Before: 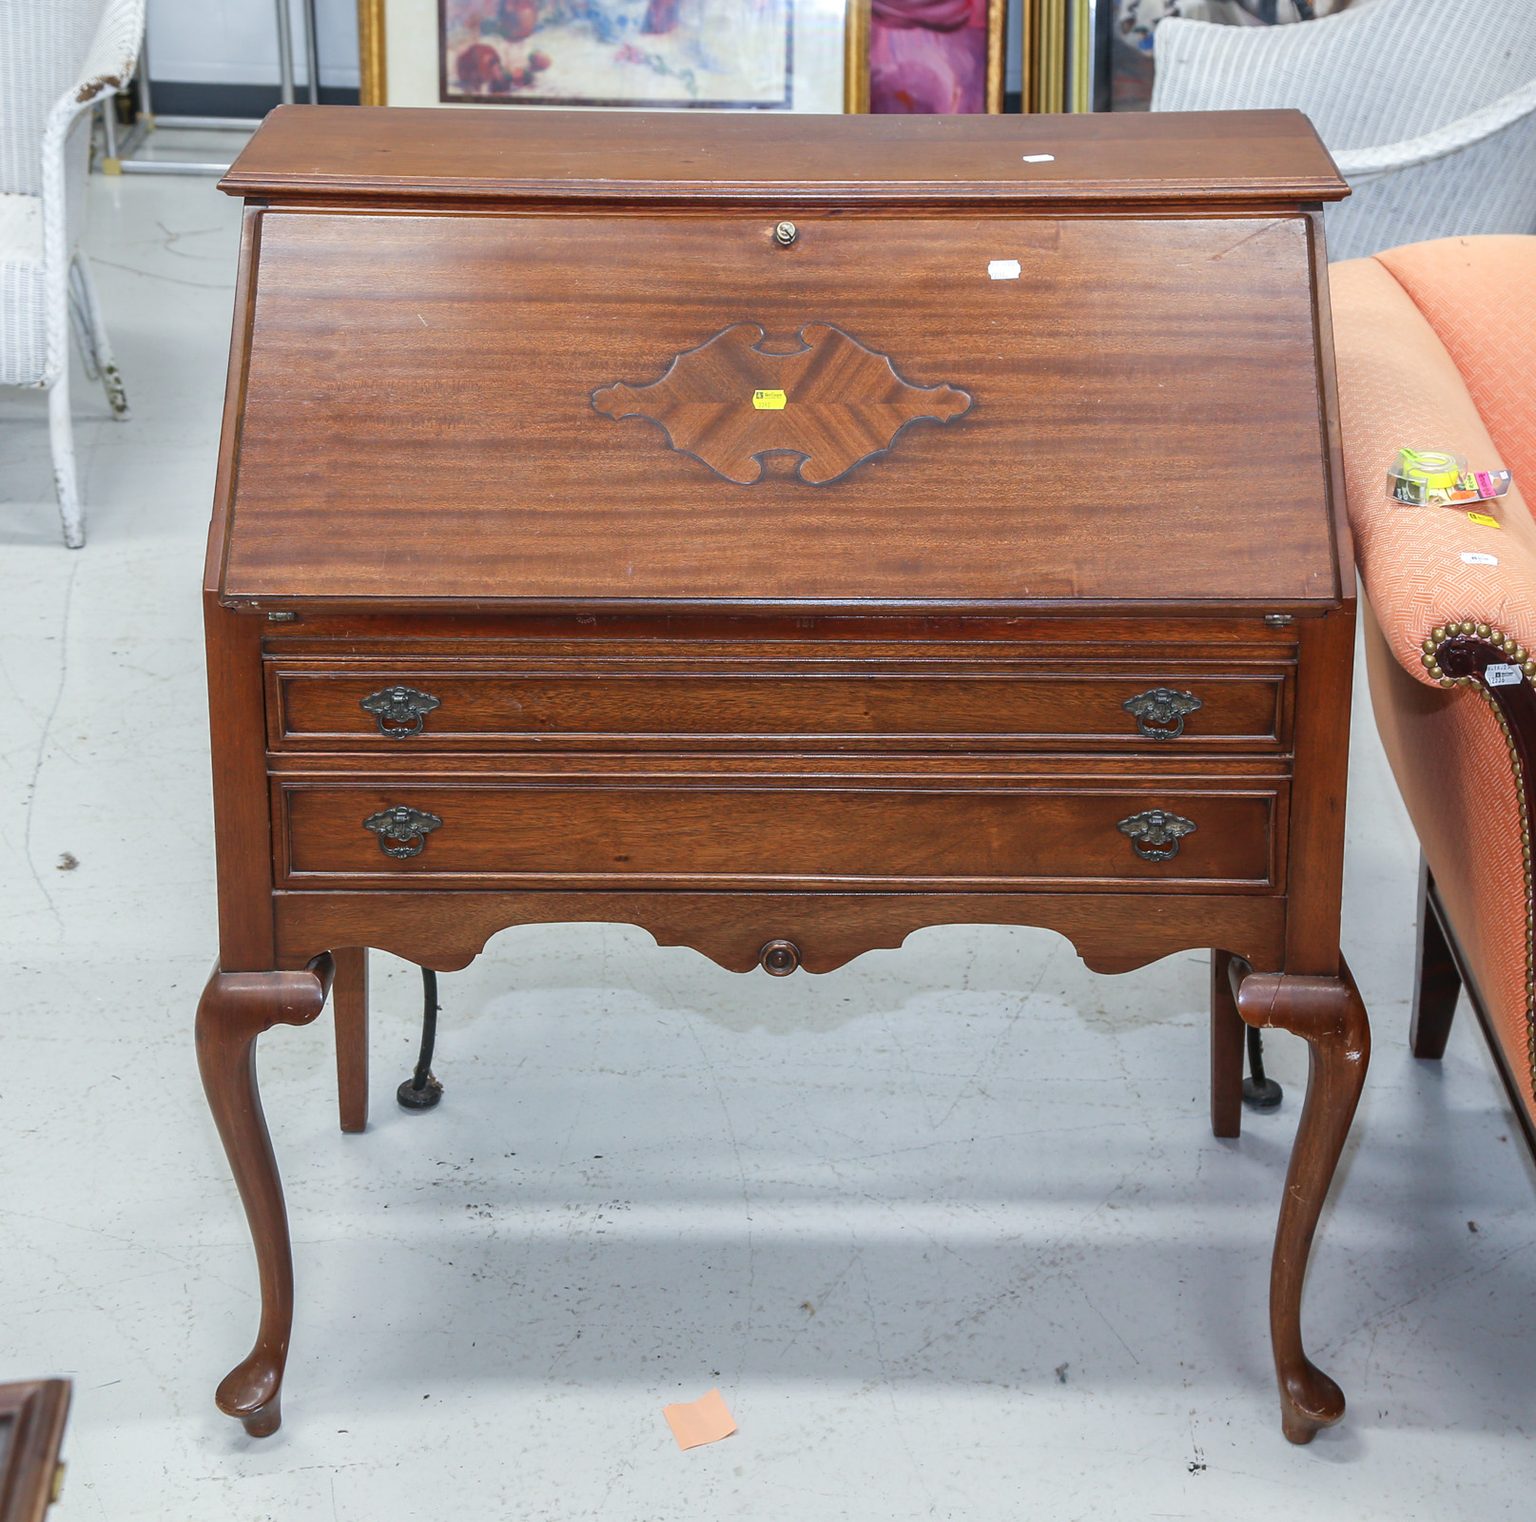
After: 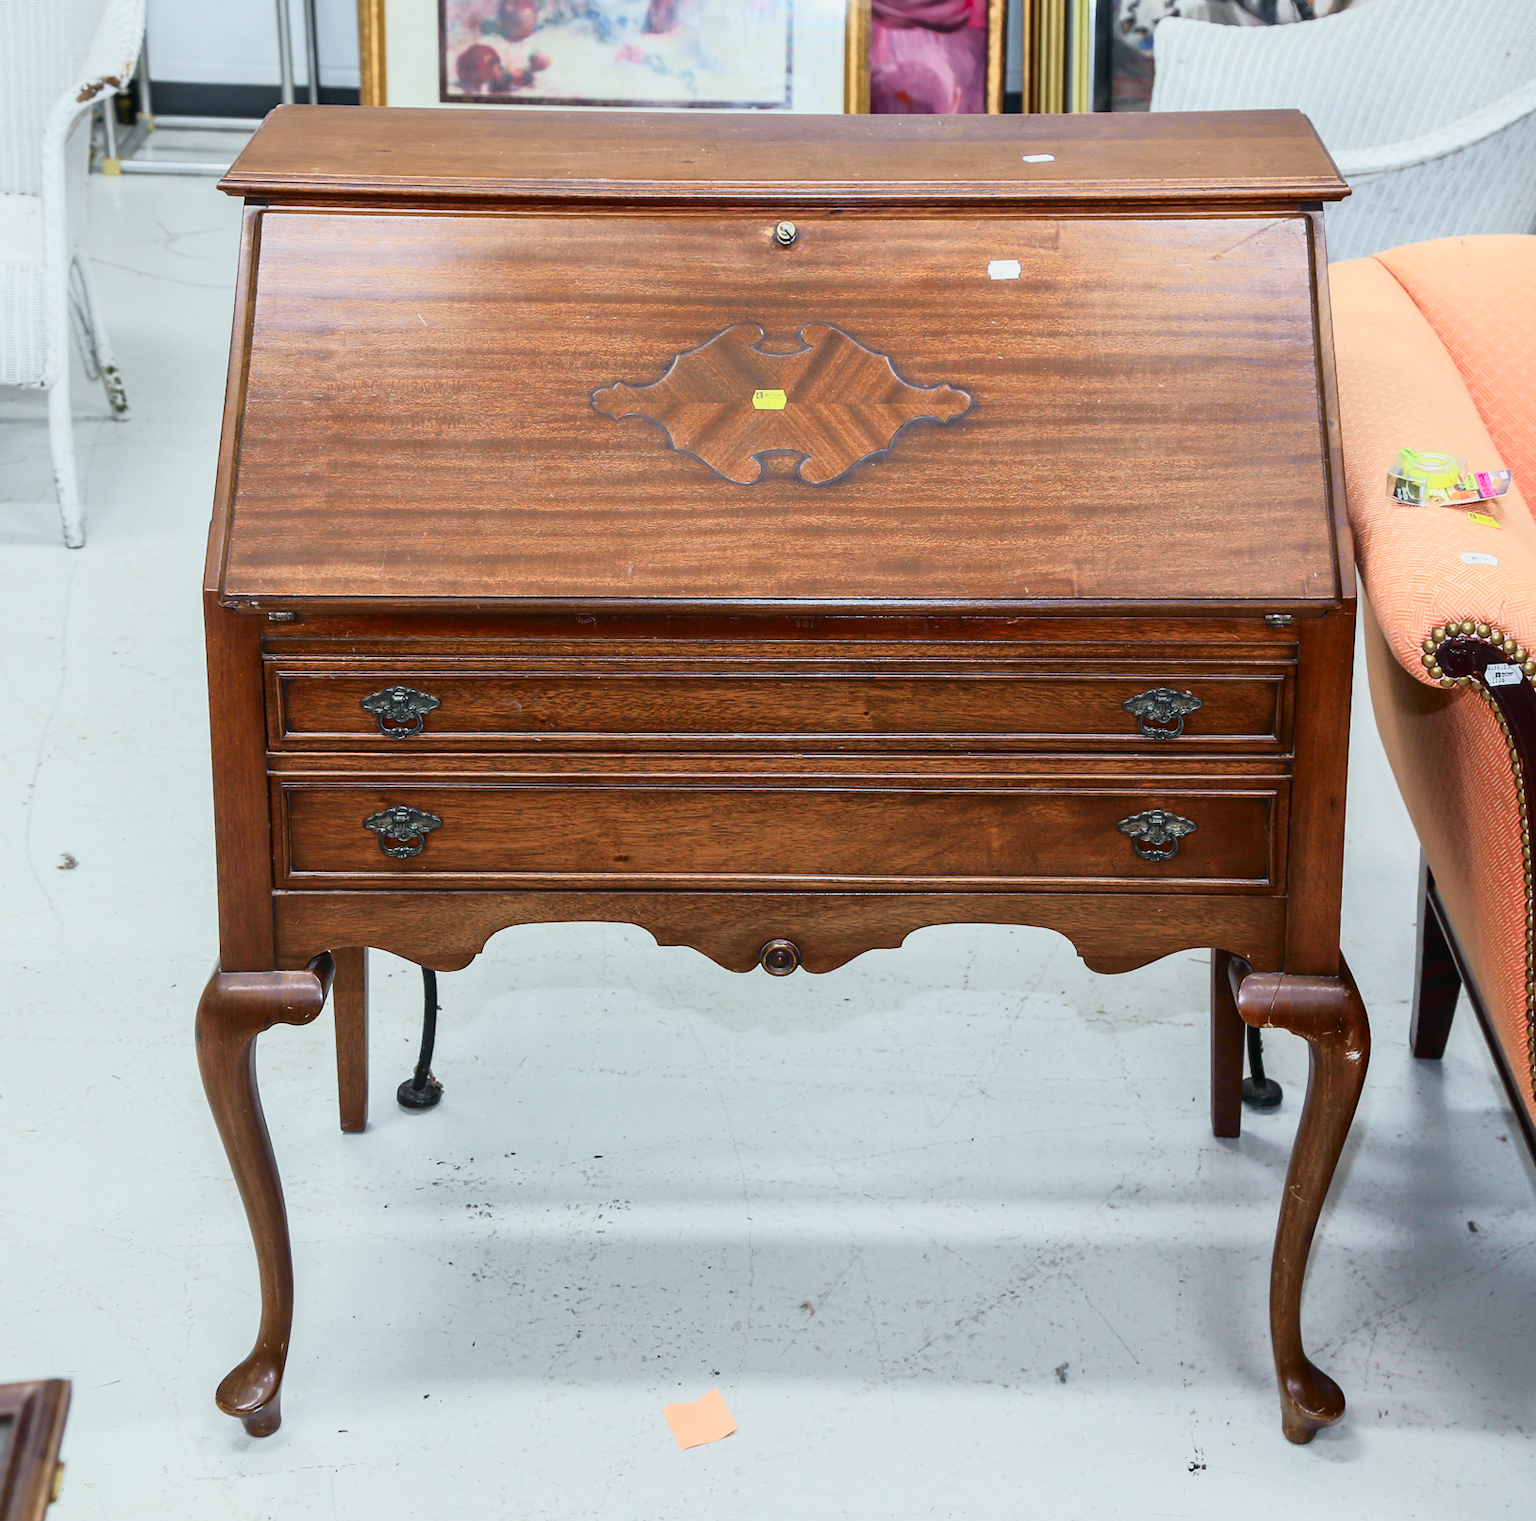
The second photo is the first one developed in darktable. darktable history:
tone curve: curves: ch0 [(0, 0.008) (0.081, 0.044) (0.177, 0.123) (0.283, 0.253) (0.416, 0.449) (0.495, 0.524) (0.661, 0.756) (0.796, 0.859) (1, 0.951)]; ch1 [(0, 0) (0.161, 0.092) (0.35, 0.33) (0.392, 0.392) (0.427, 0.426) (0.479, 0.472) (0.505, 0.5) (0.521, 0.524) (0.567, 0.564) (0.583, 0.588) (0.625, 0.627) (0.678, 0.733) (1, 1)]; ch2 [(0, 0) (0.346, 0.362) (0.404, 0.427) (0.502, 0.499) (0.531, 0.523) (0.544, 0.561) (0.58, 0.59) (0.629, 0.642) (0.717, 0.678) (1, 1)], color space Lab, independent channels, preserve colors none
